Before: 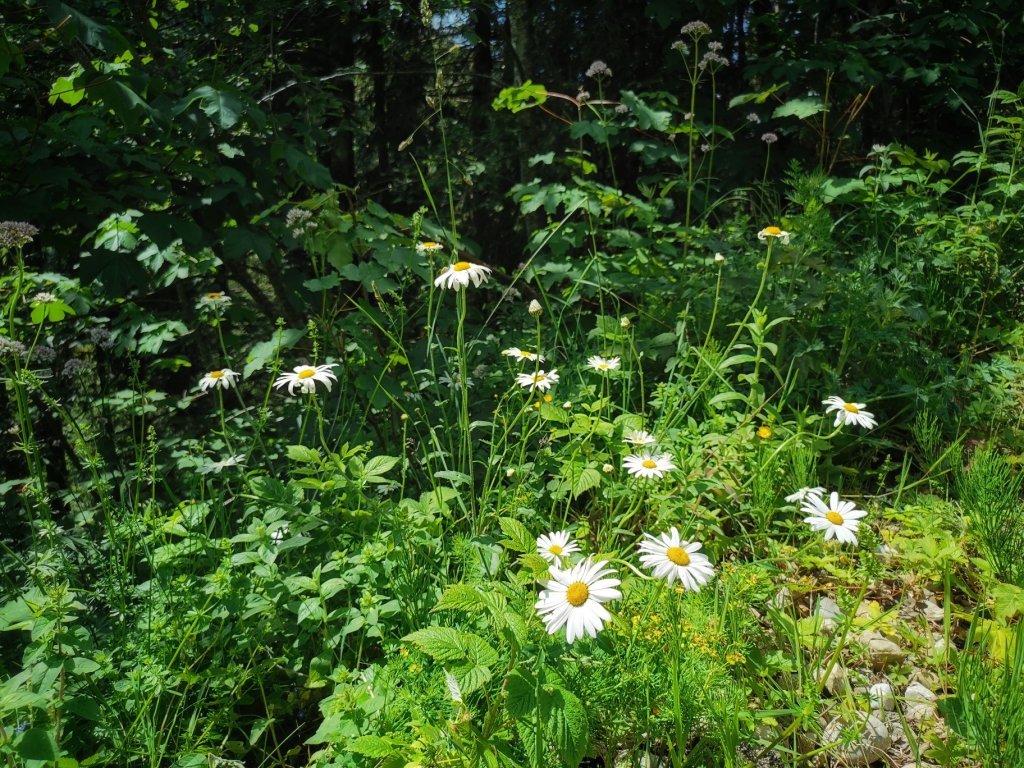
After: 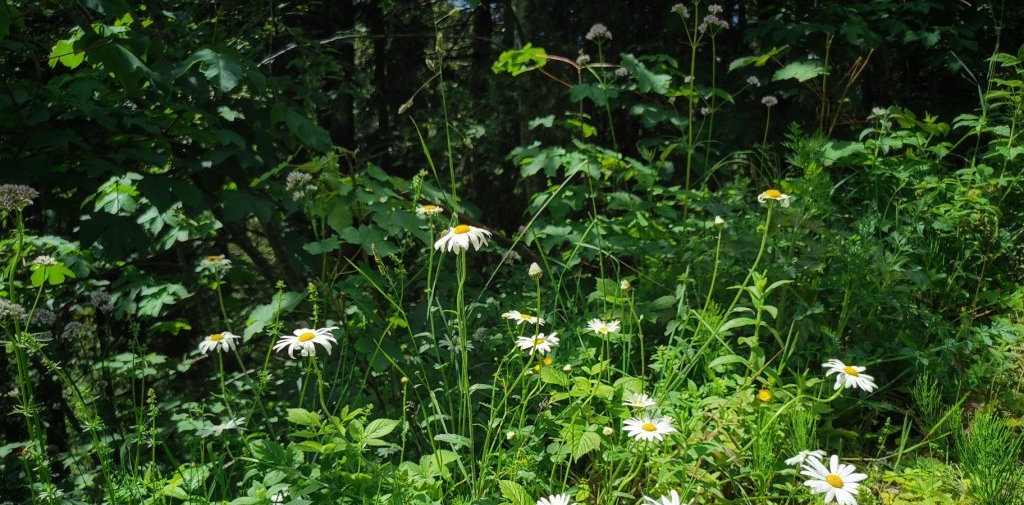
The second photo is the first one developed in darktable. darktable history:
crop and rotate: top 4.9%, bottom 29.328%
